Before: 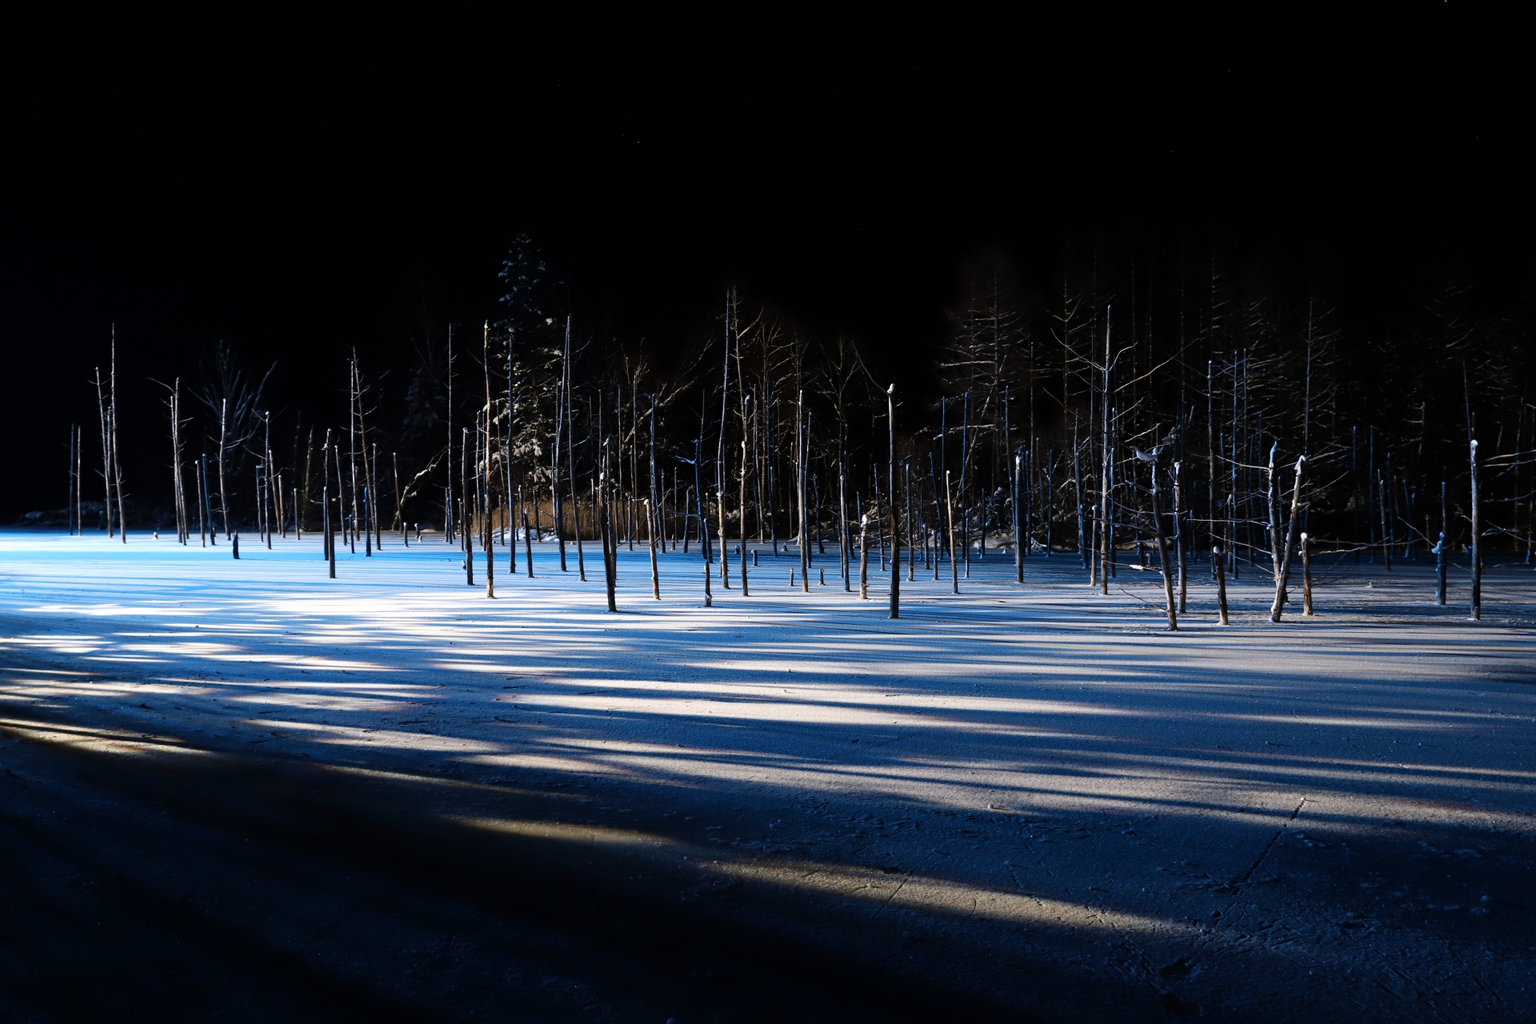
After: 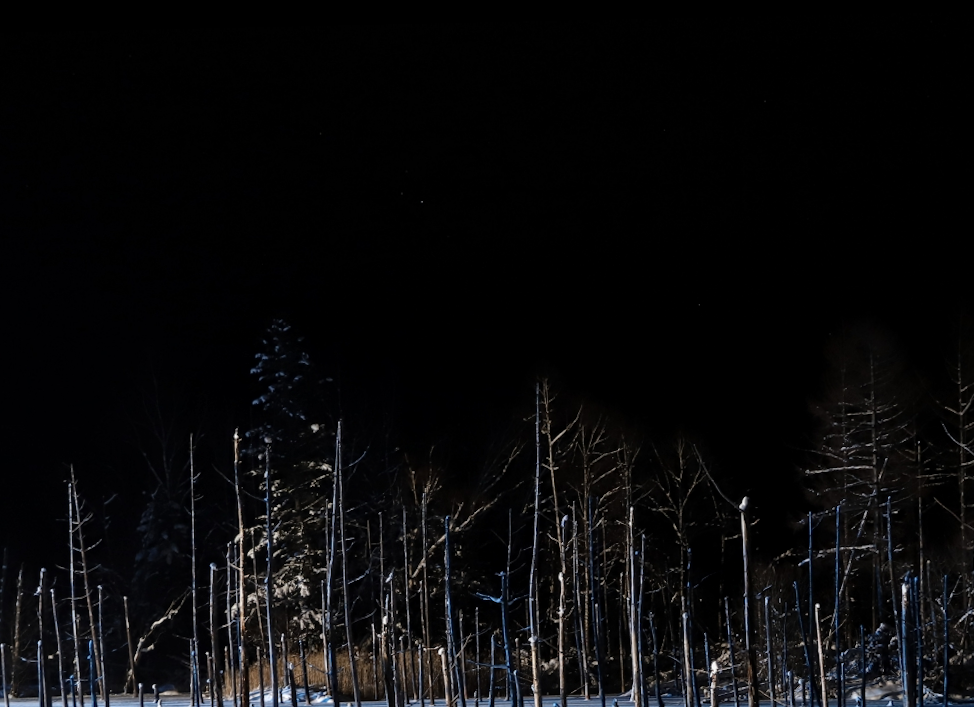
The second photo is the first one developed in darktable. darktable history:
local contrast: on, module defaults
crop: left 19.556%, right 30.401%, bottom 46.458%
rotate and perspective: rotation -1.24°, automatic cropping off
